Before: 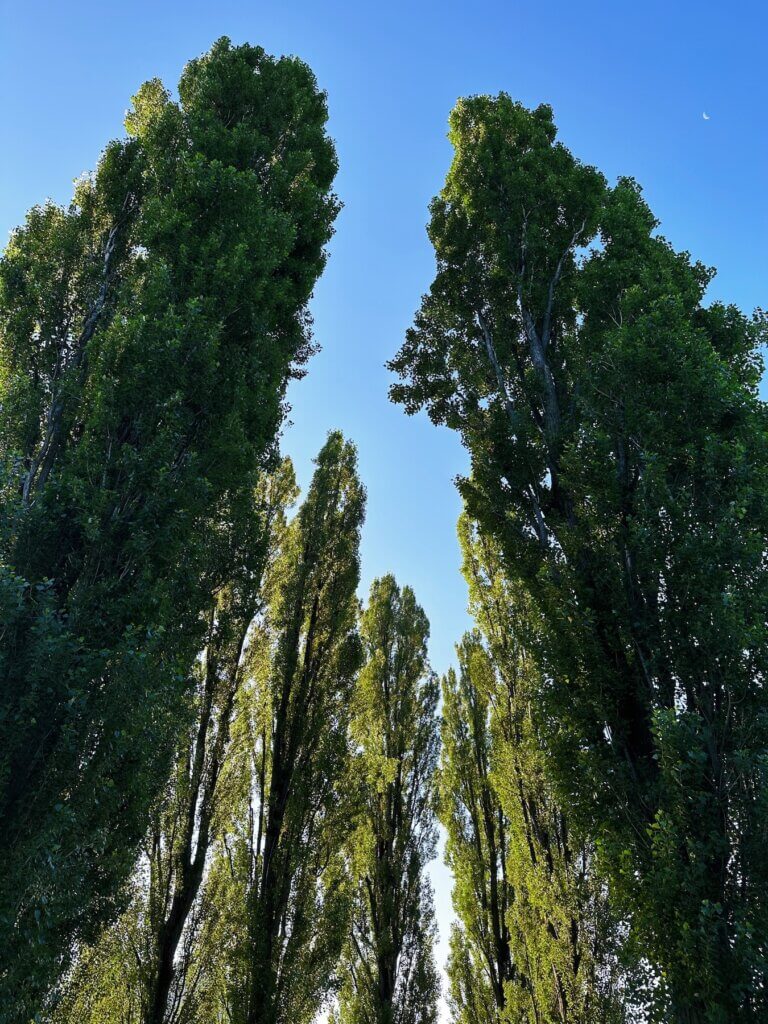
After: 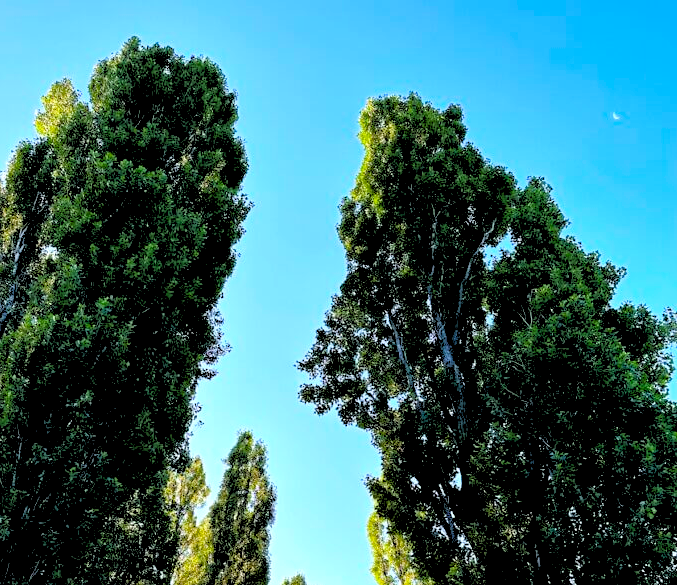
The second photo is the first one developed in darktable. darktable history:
rgb levels: levels [[0.027, 0.429, 0.996], [0, 0.5, 1], [0, 0.5, 1]]
exposure: black level correction 0.001, exposure 0.5 EV, compensate exposure bias true, compensate highlight preservation false
color balance rgb: perceptual saturation grading › global saturation 20%, global vibrance 20%
base curve: exposure shift 0, preserve colors none
crop and rotate: left 11.812%, bottom 42.776%
